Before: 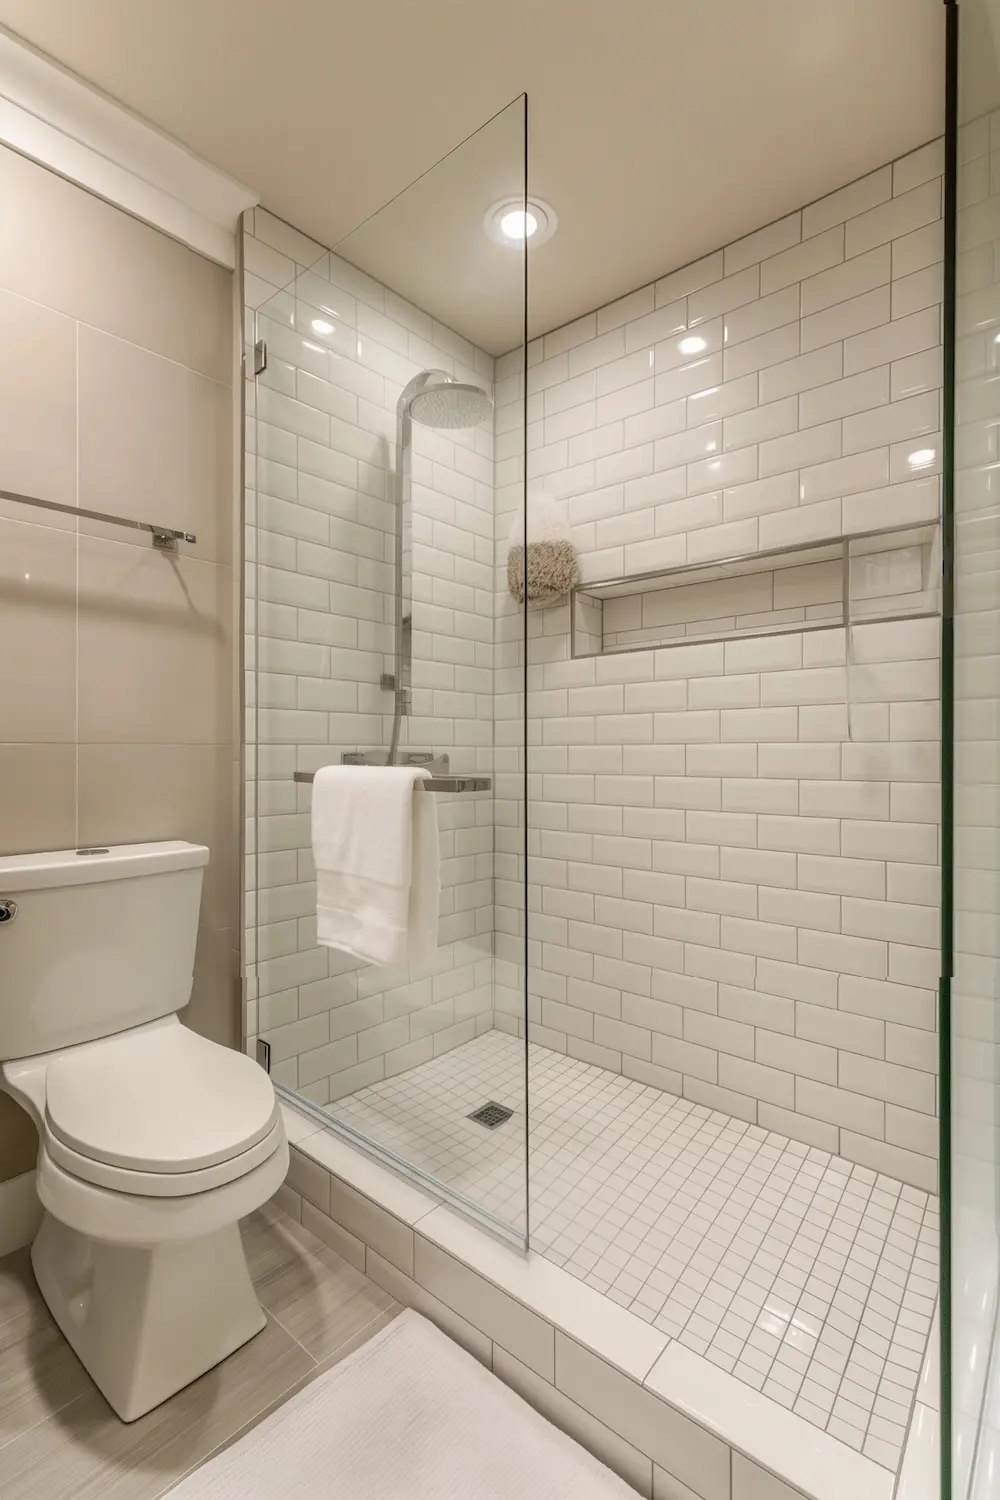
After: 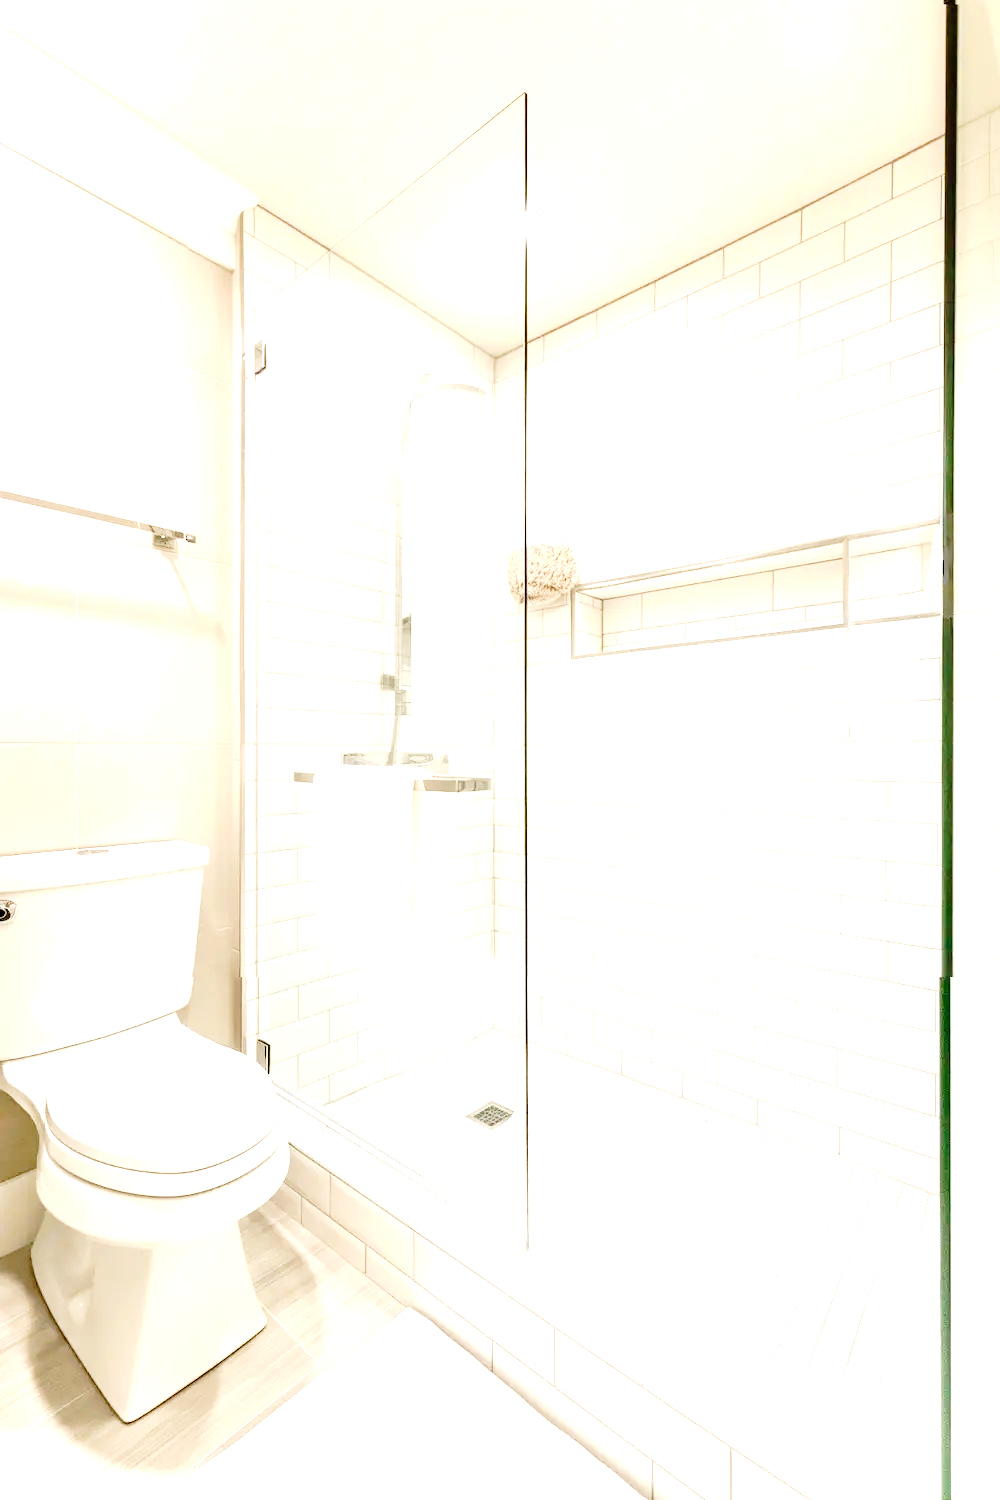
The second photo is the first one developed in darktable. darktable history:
exposure: black level correction 0.001, exposure 2 EV, compensate highlight preservation false
tone curve: curves: ch0 [(0, 0) (0.003, 0.012) (0.011, 0.015) (0.025, 0.023) (0.044, 0.036) (0.069, 0.047) (0.1, 0.062) (0.136, 0.1) (0.177, 0.15) (0.224, 0.219) (0.277, 0.3) (0.335, 0.401) (0.399, 0.49) (0.468, 0.569) (0.543, 0.641) (0.623, 0.73) (0.709, 0.806) (0.801, 0.88) (0.898, 0.939) (1, 1)], preserve colors none
